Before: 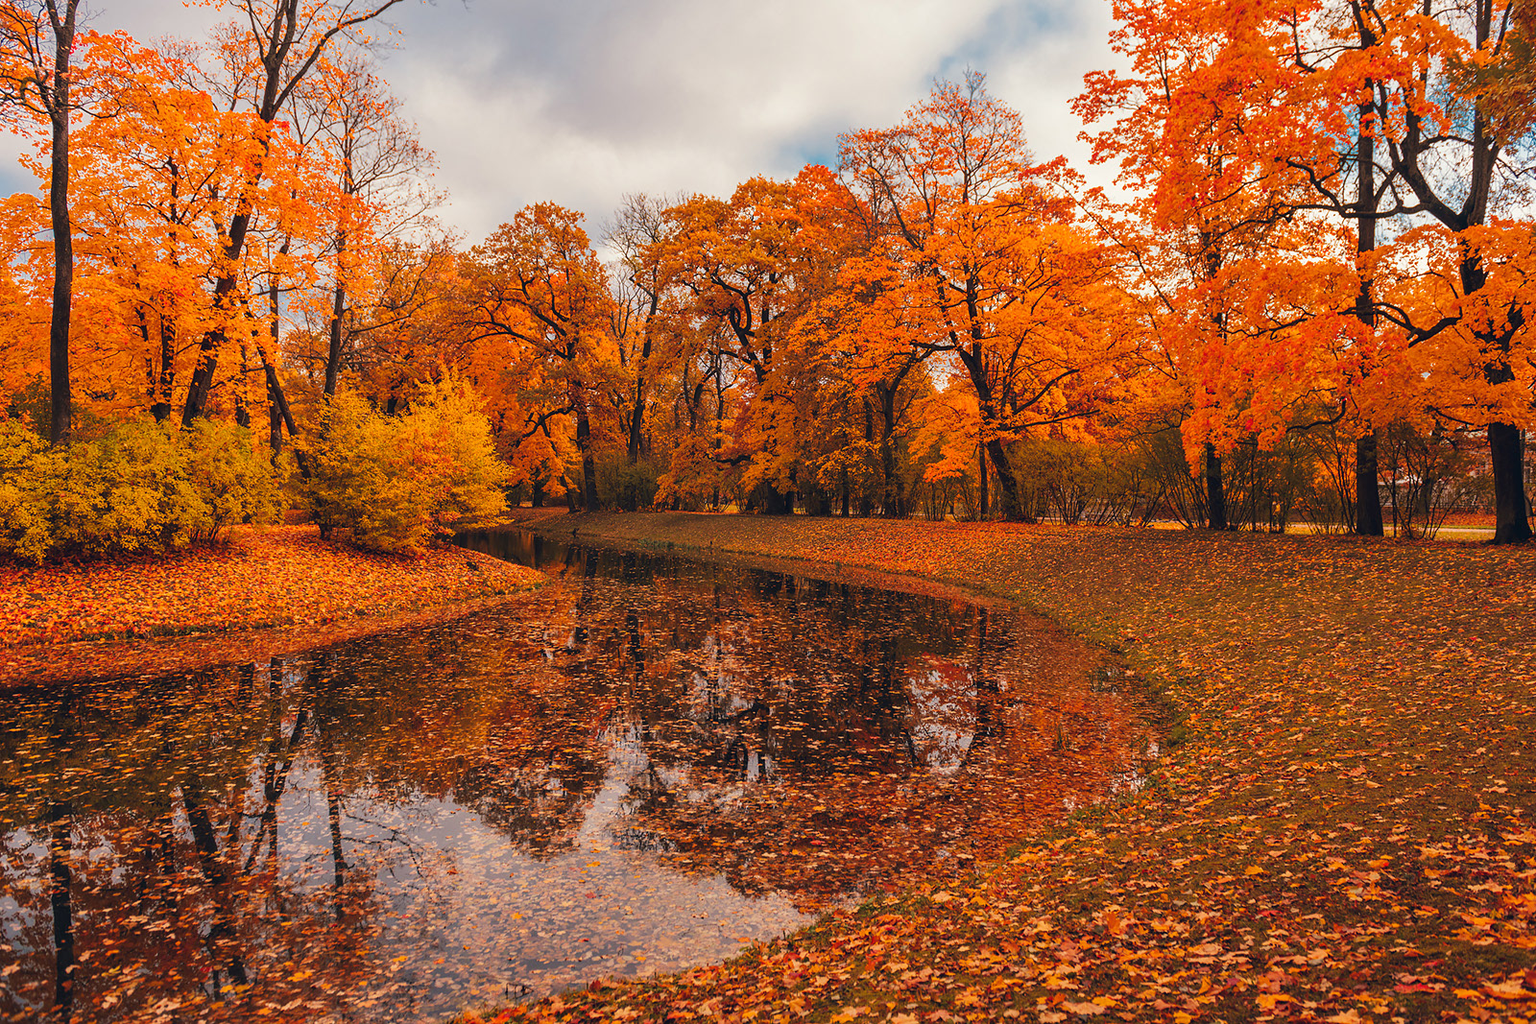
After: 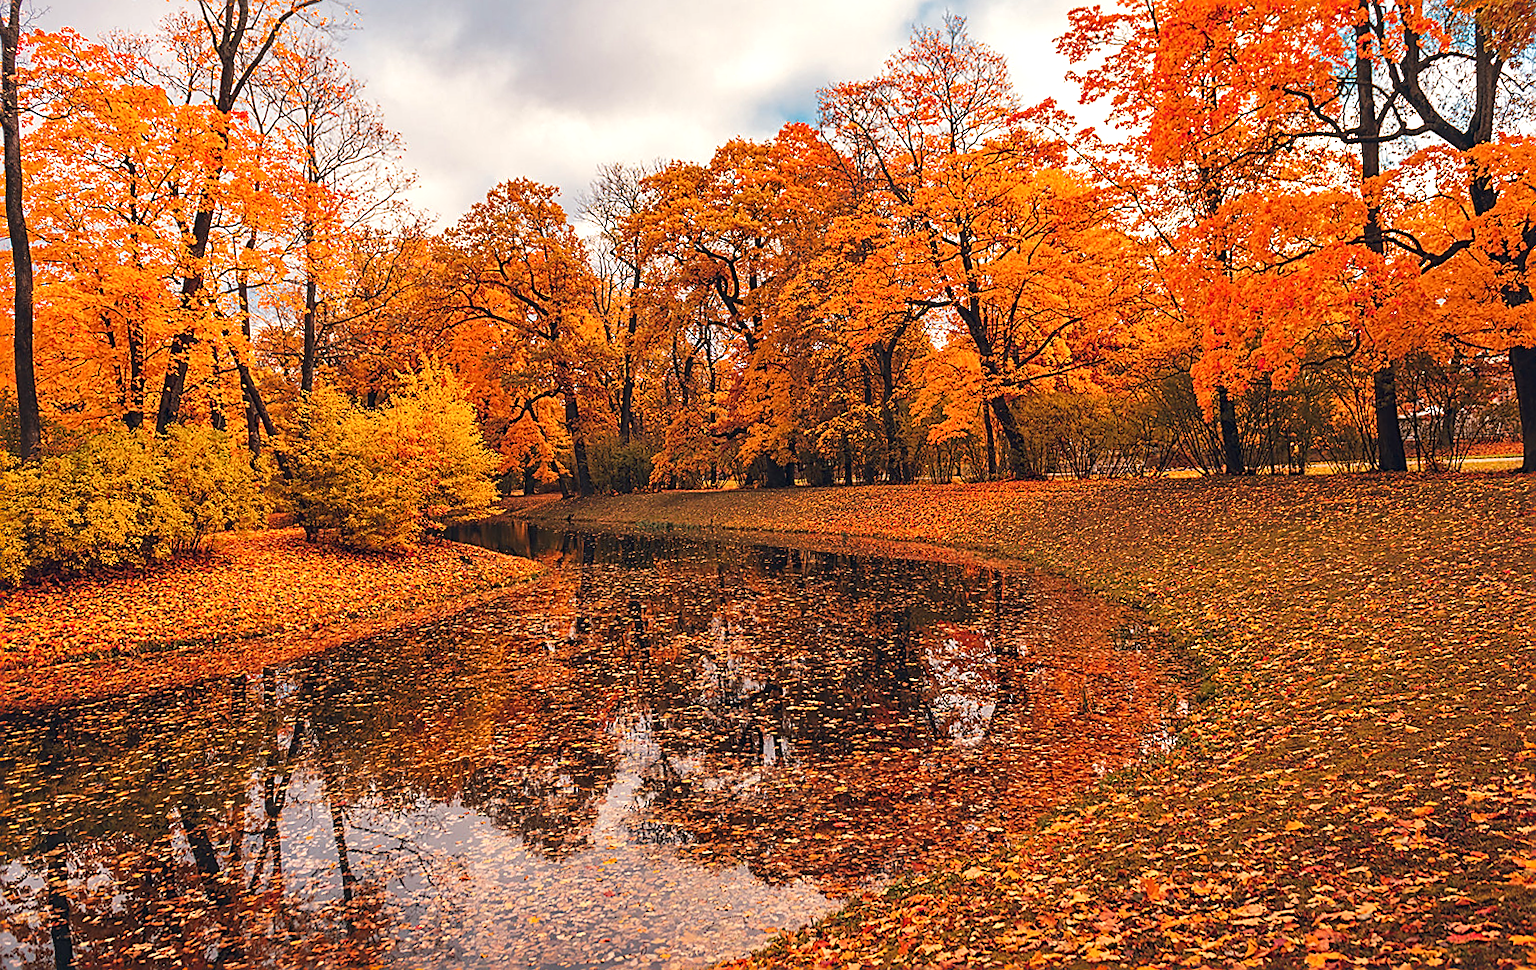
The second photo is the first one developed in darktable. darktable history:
local contrast: mode bilateral grid, contrast 20, coarseness 50, detail 120%, midtone range 0.2
exposure: exposure 0.4 EV, compensate highlight preservation false
sharpen: amount 0.75
rotate and perspective: rotation -3.52°, crop left 0.036, crop right 0.964, crop top 0.081, crop bottom 0.919
